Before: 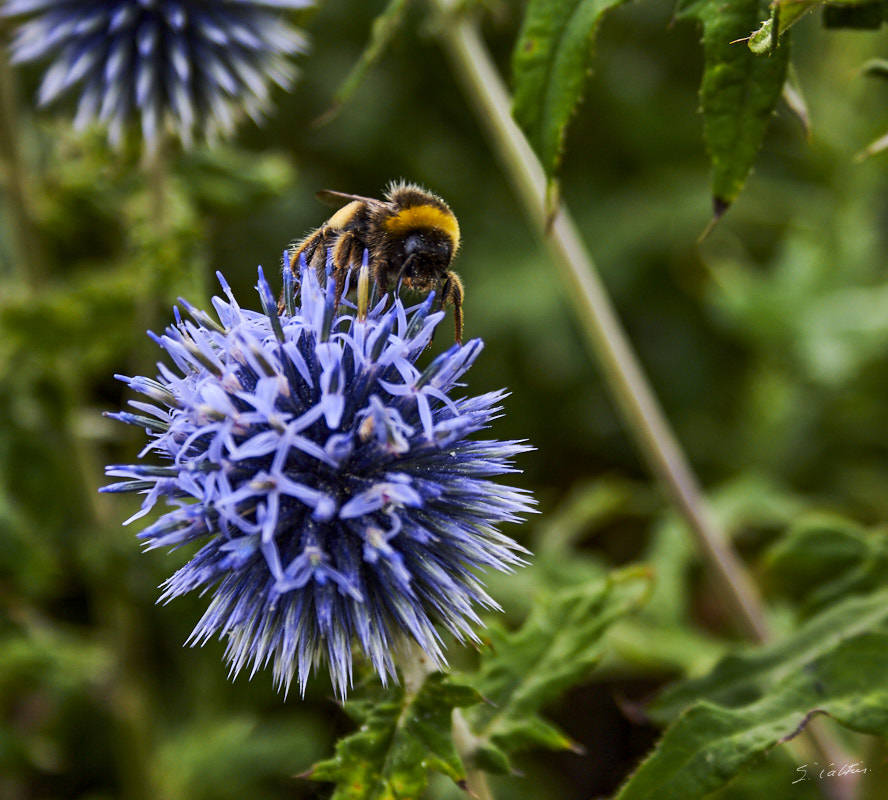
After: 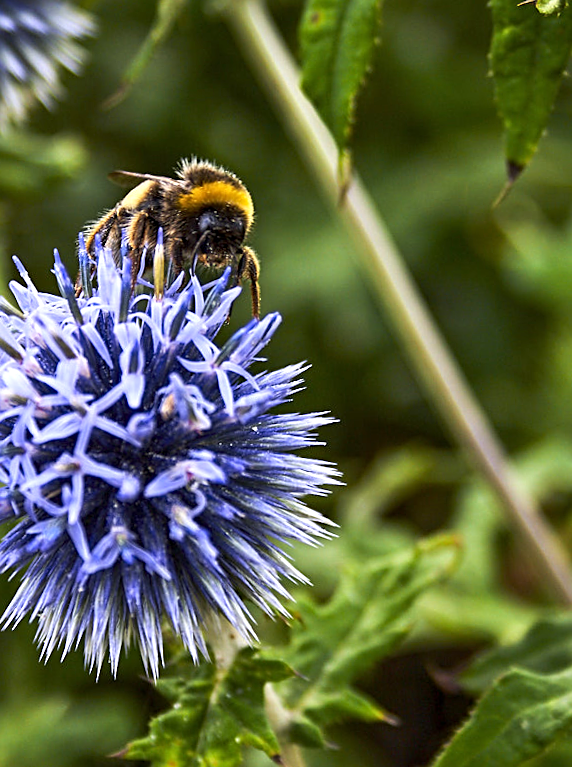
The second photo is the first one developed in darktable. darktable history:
rotate and perspective: rotation -2.22°, lens shift (horizontal) -0.022, automatic cropping off
crop and rotate: left 22.918%, top 5.629%, right 14.711%, bottom 2.247%
sharpen: on, module defaults
exposure: exposure 0.6 EV, compensate highlight preservation false
